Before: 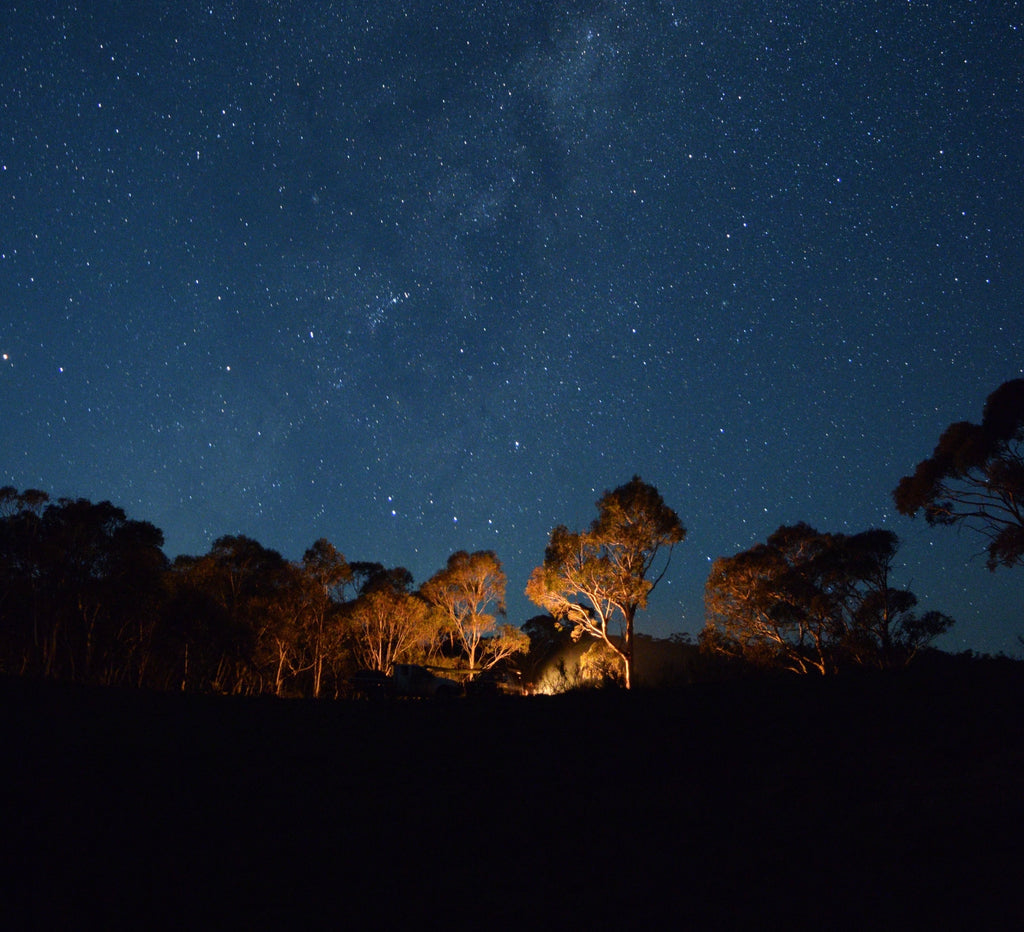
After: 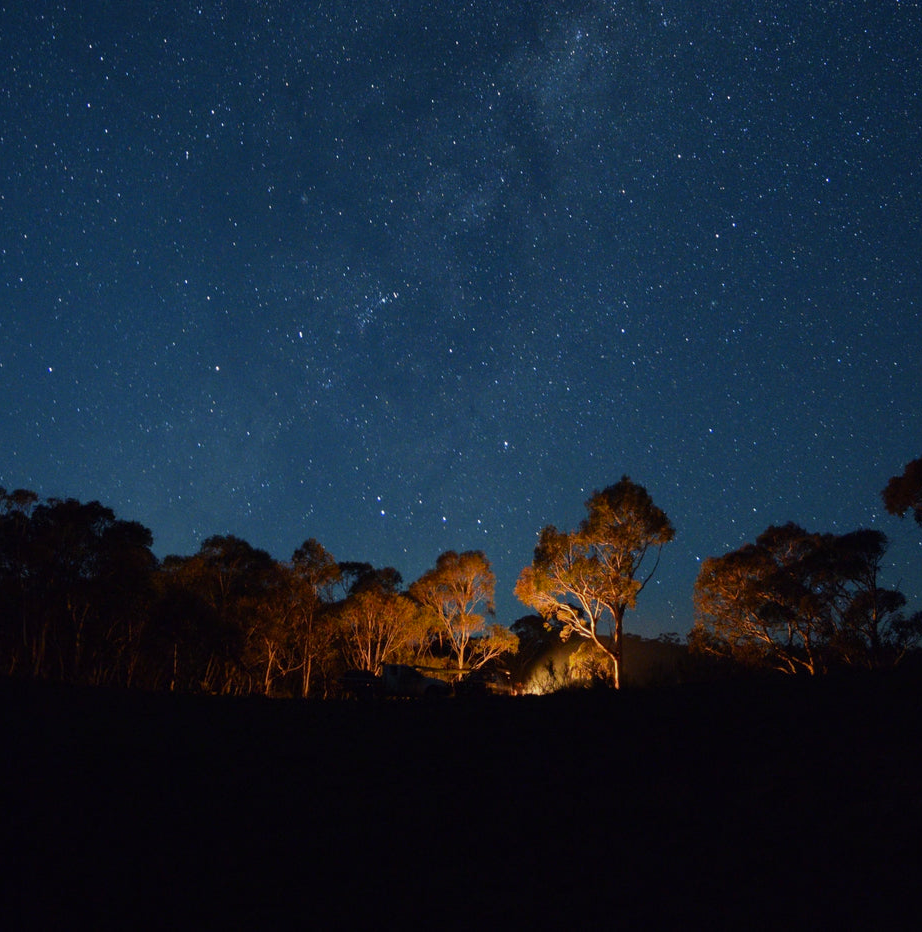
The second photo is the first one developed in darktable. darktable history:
crop and rotate: left 1.088%, right 8.807%
color zones: curves: ch0 [(0, 0.425) (0.143, 0.422) (0.286, 0.42) (0.429, 0.419) (0.571, 0.419) (0.714, 0.42) (0.857, 0.422) (1, 0.425)]
